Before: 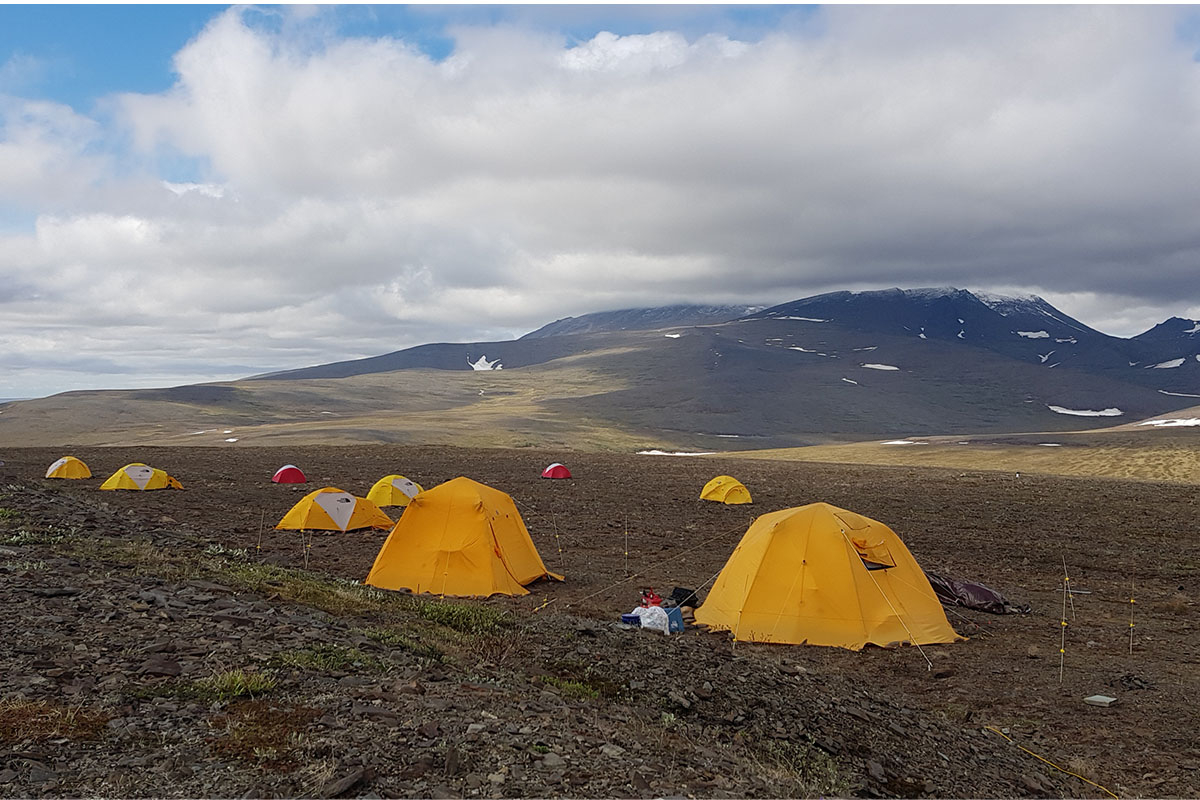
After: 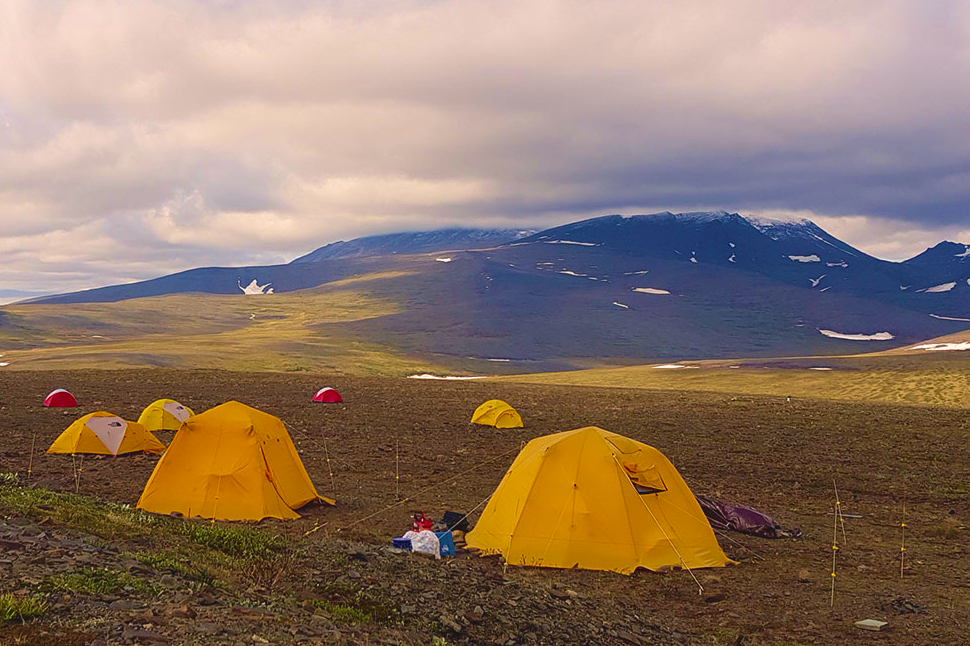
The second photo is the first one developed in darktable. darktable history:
crop: left 19.159%, top 9.58%, bottom 9.58%
color balance rgb: shadows lift › chroma 2%, shadows lift › hue 247.2°, power › chroma 0.3%, power › hue 25.2°, highlights gain › chroma 3%, highlights gain › hue 60°, global offset › luminance 0.75%, perceptual saturation grading › global saturation 20%, perceptual saturation grading › highlights -20%, perceptual saturation grading › shadows 30%, global vibrance 20%
velvia: strength 74%
